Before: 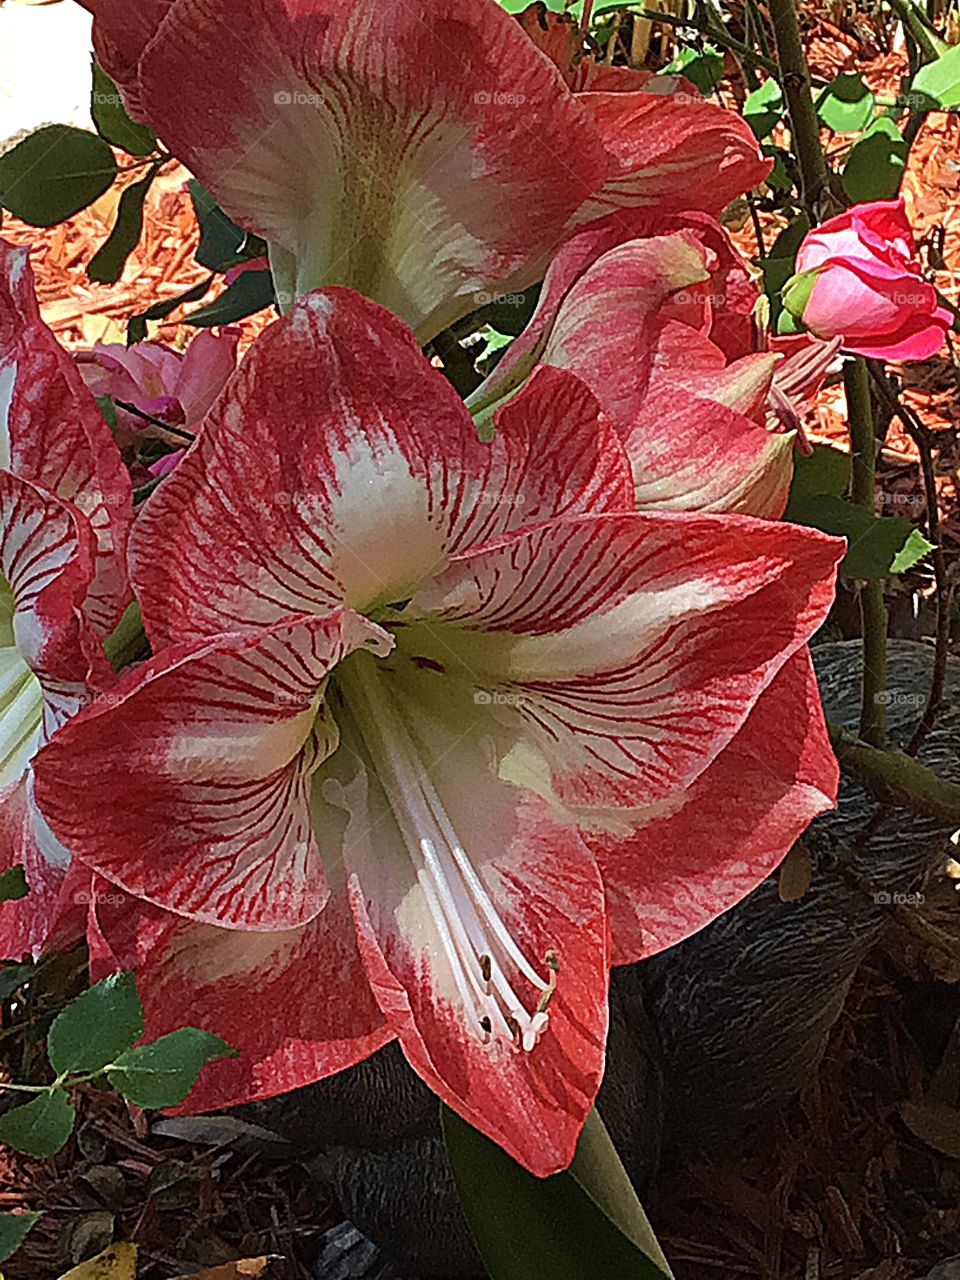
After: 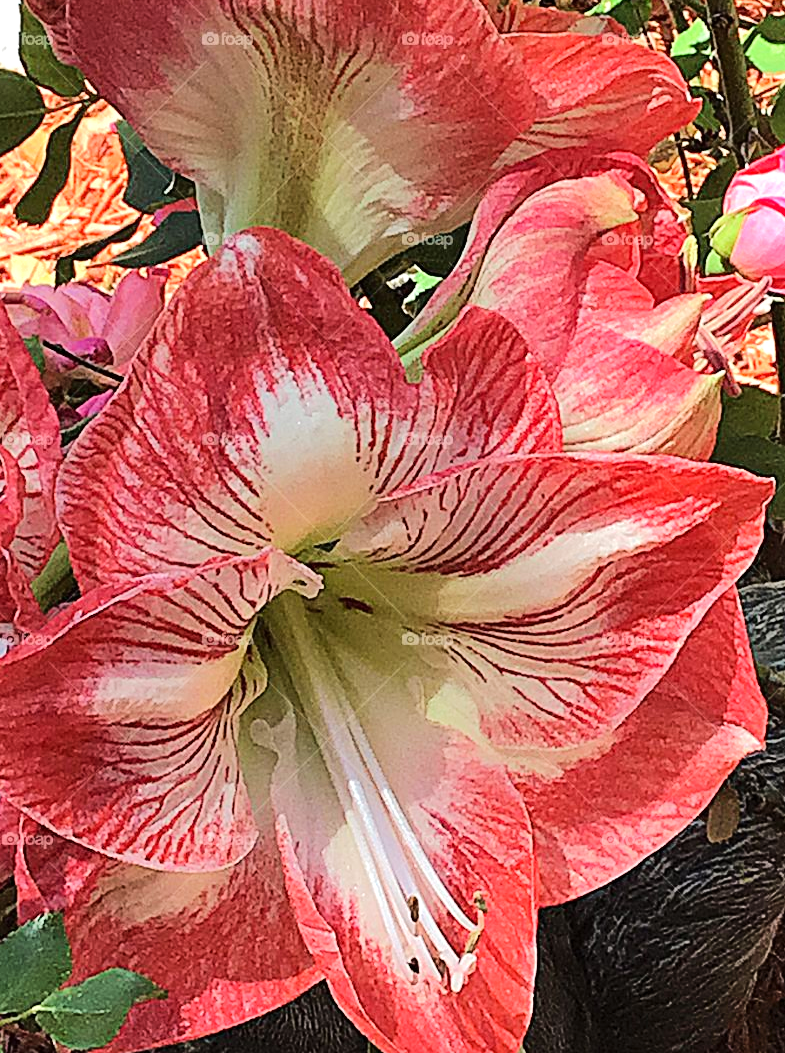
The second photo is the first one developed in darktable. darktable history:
tone equalizer: -7 EV 0.141 EV, -6 EV 0.635 EV, -5 EV 1.12 EV, -4 EV 1.31 EV, -3 EV 1.12 EV, -2 EV 0.6 EV, -1 EV 0.167 EV, edges refinement/feathering 500, mask exposure compensation -1.57 EV, preserve details no
crop and rotate: left 7.575%, top 4.663%, right 10.615%, bottom 13.061%
shadows and highlights: highlights color adjustment 42.09%, low approximation 0.01, soften with gaussian
